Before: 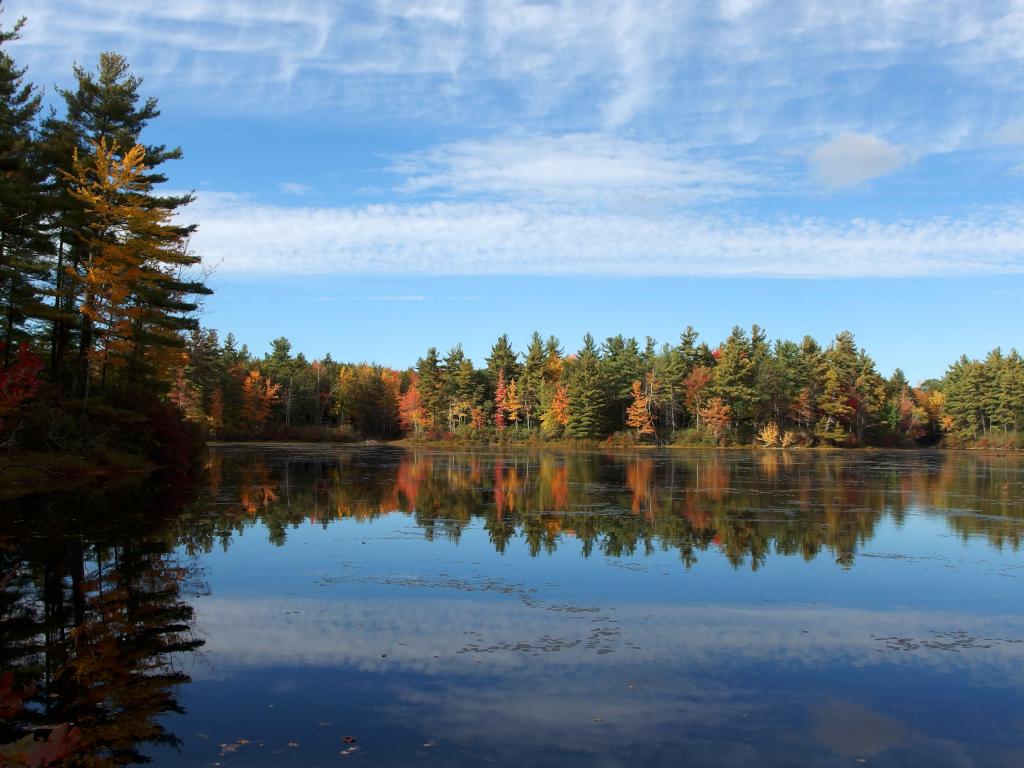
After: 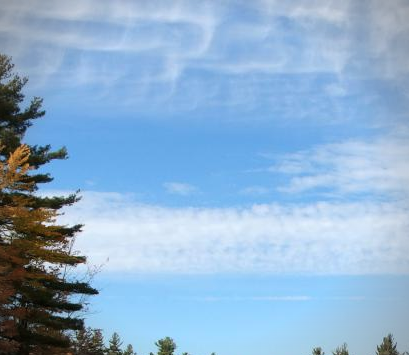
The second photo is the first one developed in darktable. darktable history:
crop and rotate: left 11.242%, top 0.105%, right 48.739%, bottom 53.617%
vignetting: on, module defaults
